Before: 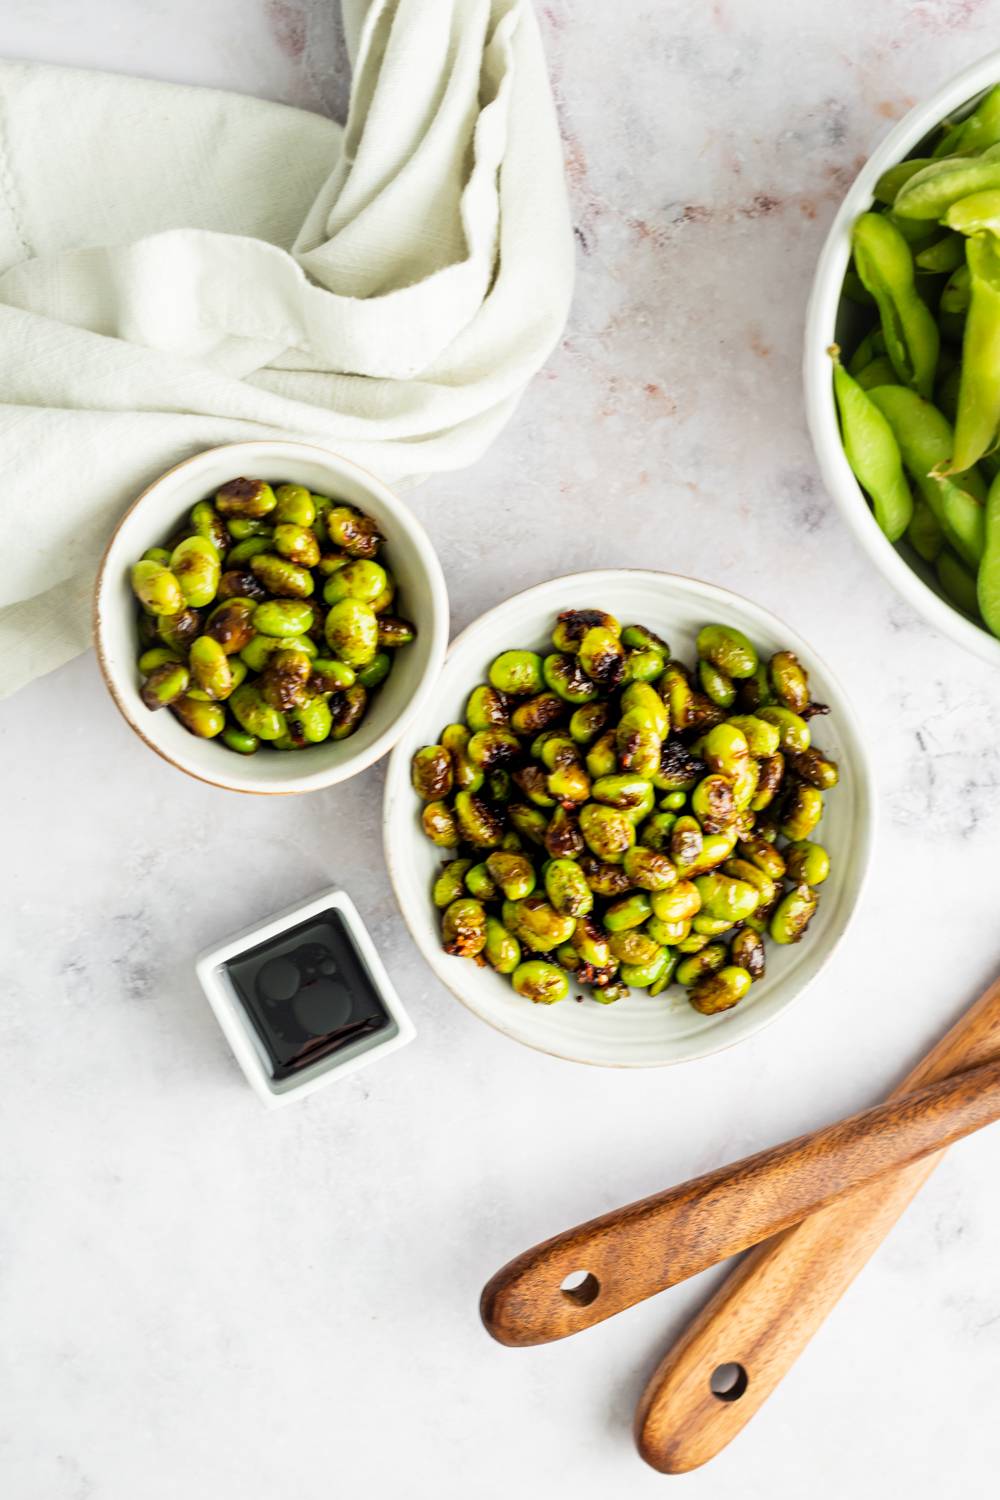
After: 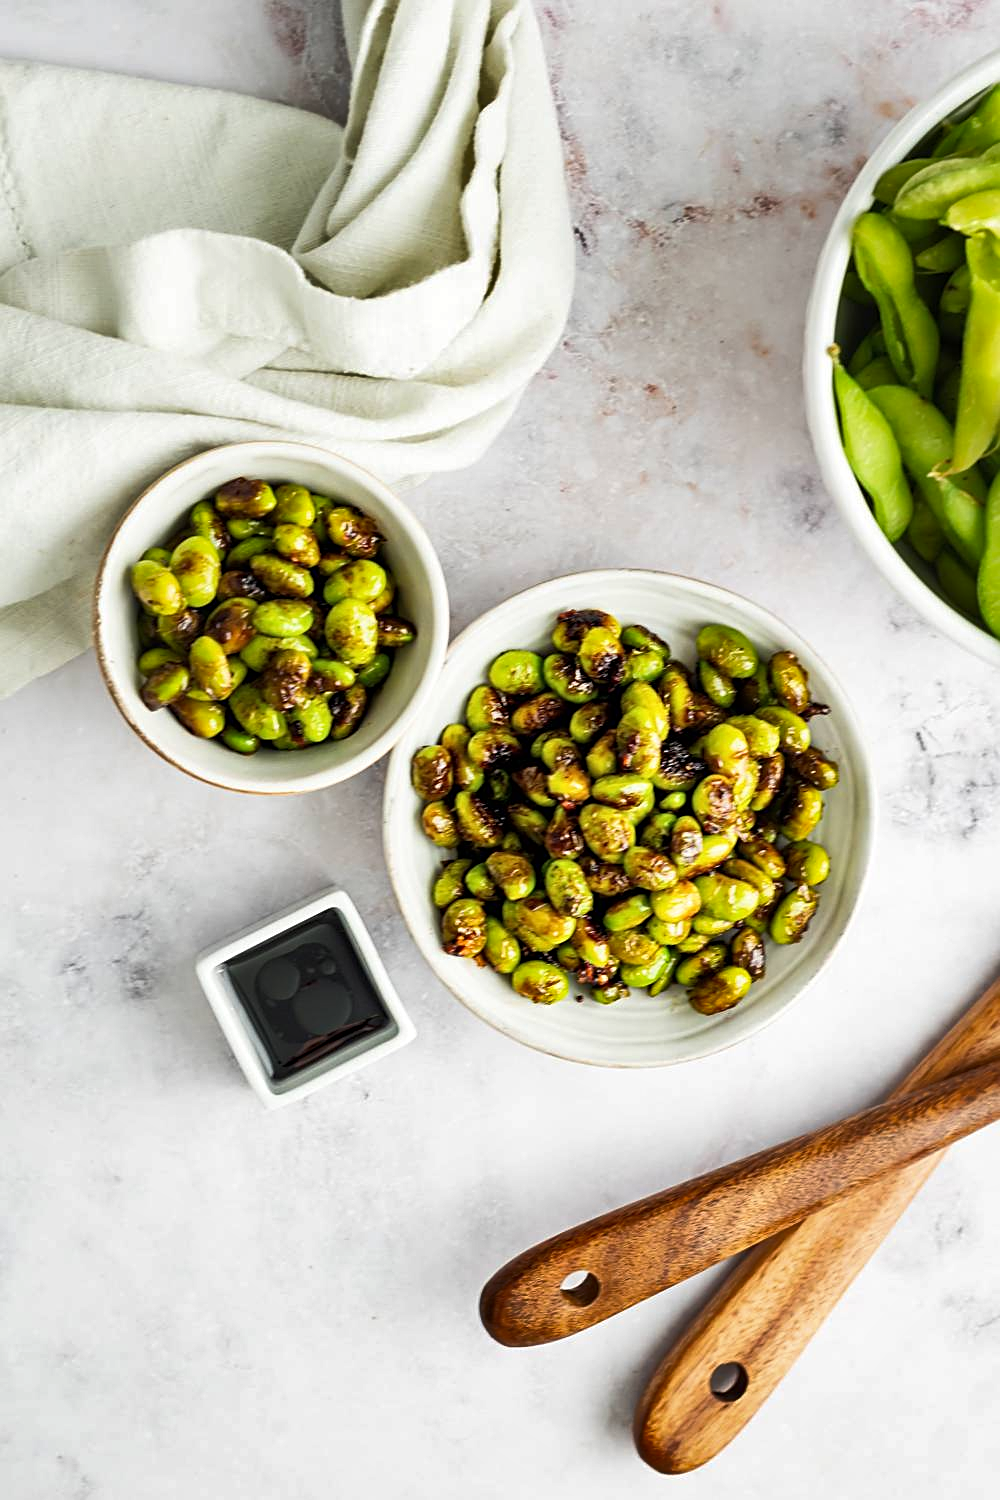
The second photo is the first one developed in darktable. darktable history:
sharpen: on, module defaults
shadows and highlights: white point adjustment 0.961, soften with gaussian
